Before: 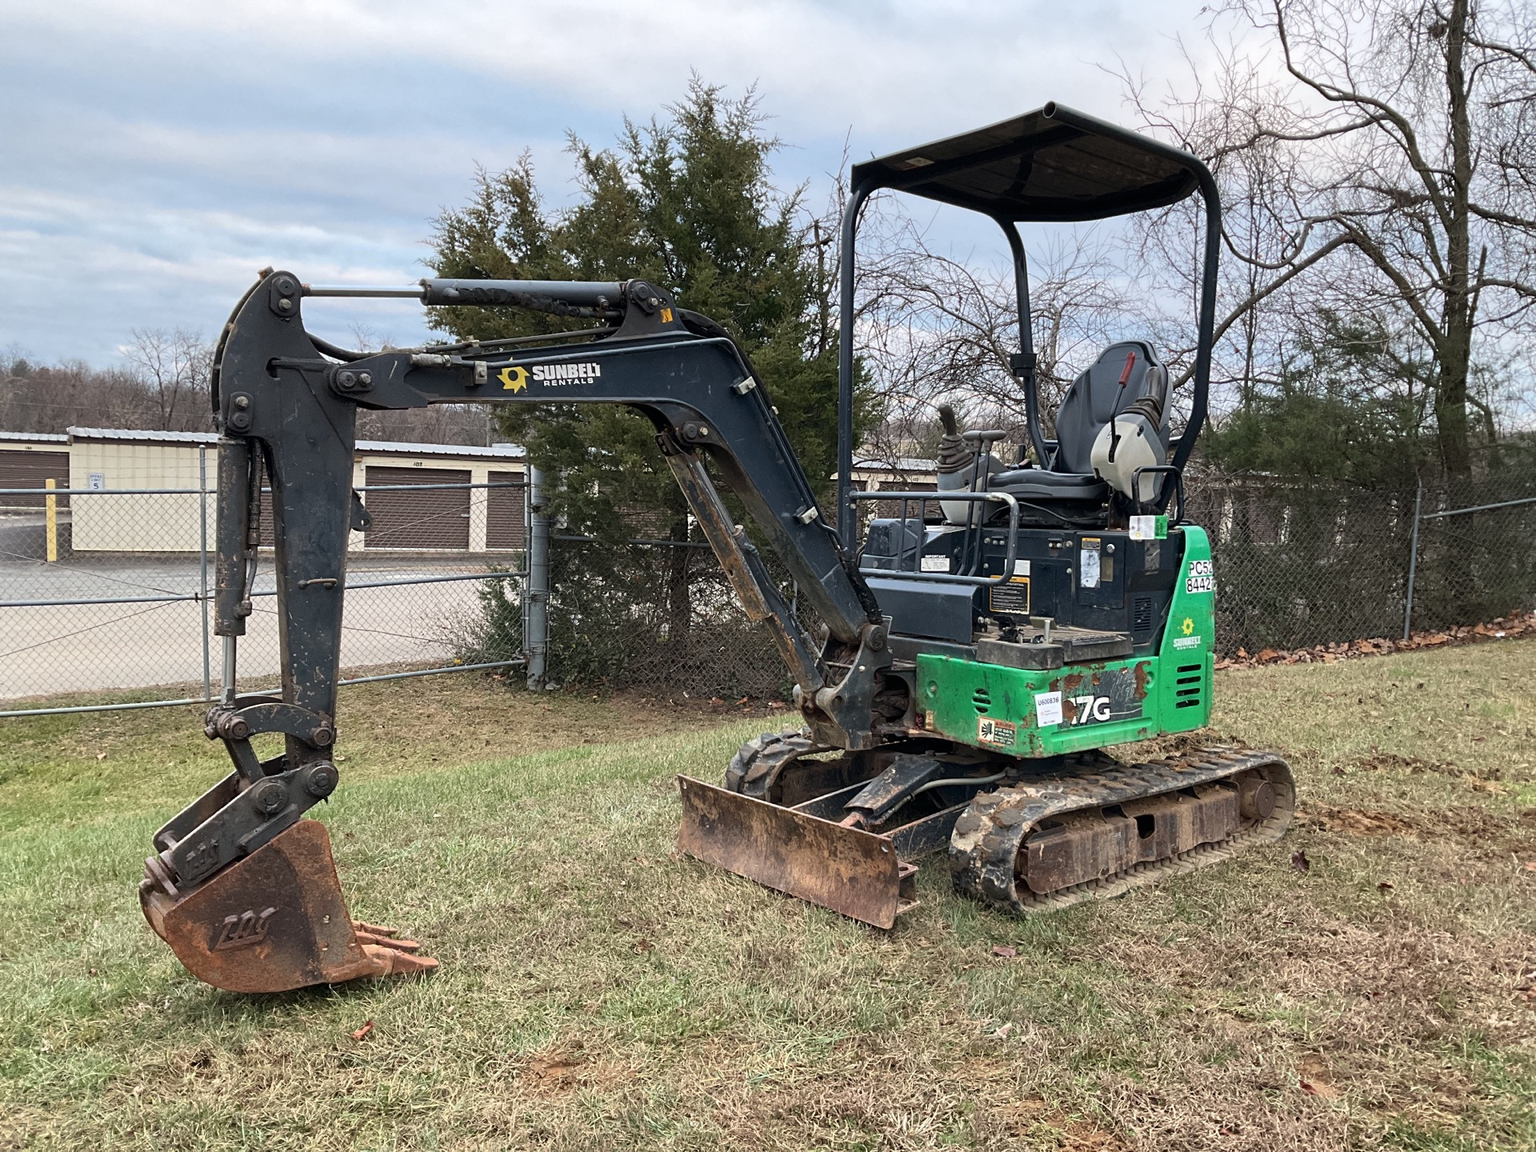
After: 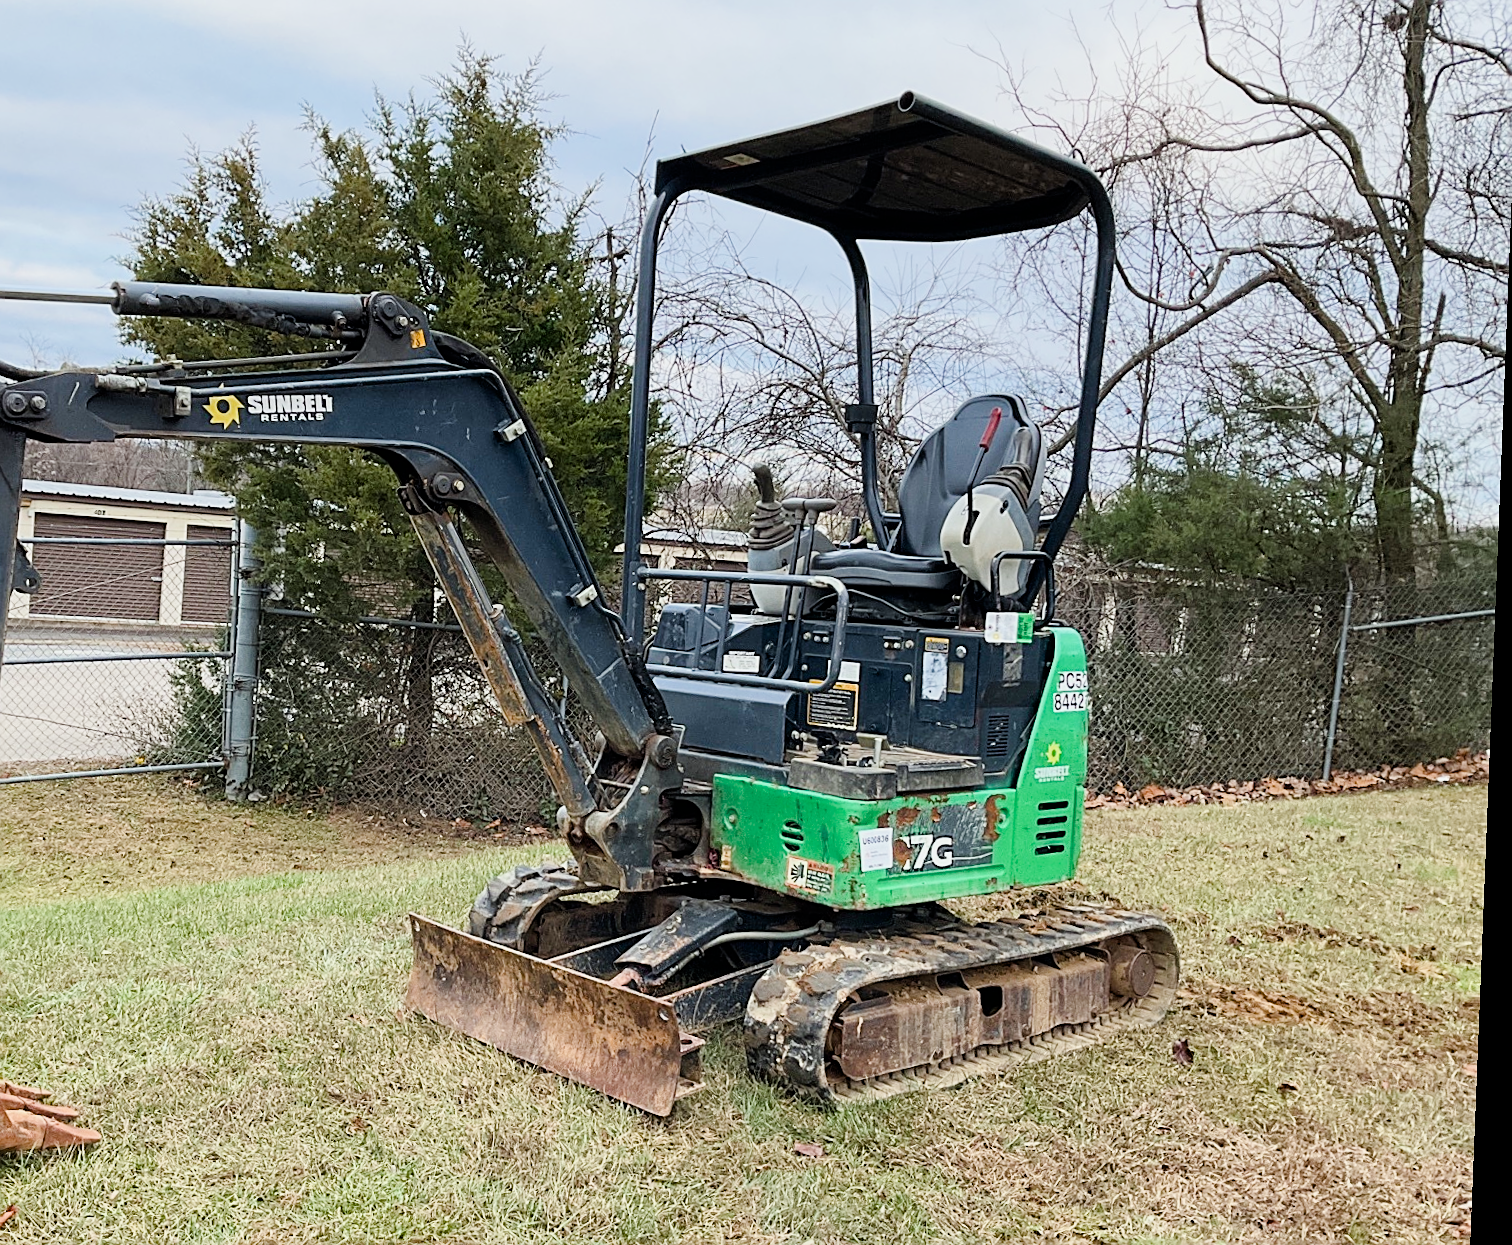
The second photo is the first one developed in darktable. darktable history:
sharpen: on, module defaults
exposure: exposure 0.785 EV, compensate highlight preservation false
crop: left 23.095%, top 5.827%, bottom 11.854%
rotate and perspective: rotation 2.27°, automatic cropping off
white balance: red 0.978, blue 0.999
color balance rgb: linear chroma grading › global chroma 8.12%, perceptual saturation grading › global saturation 9.07%, perceptual saturation grading › highlights -13.84%, perceptual saturation grading › mid-tones 14.88%, perceptual saturation grading › shadows 22.8%, perceptual brilliance grading › highlights 2.61%, global vibrance 12.07%
filmic rgb: black relative exposure -7.65 EV, white relative exposure 4.56 EV, hardness 3.61
